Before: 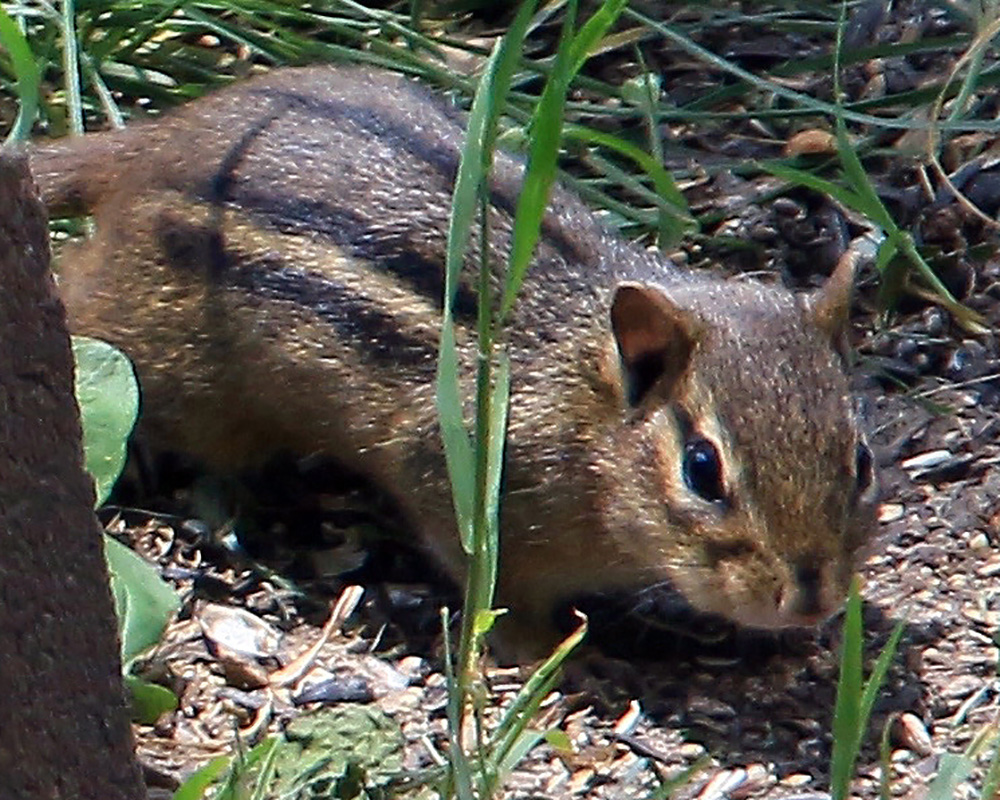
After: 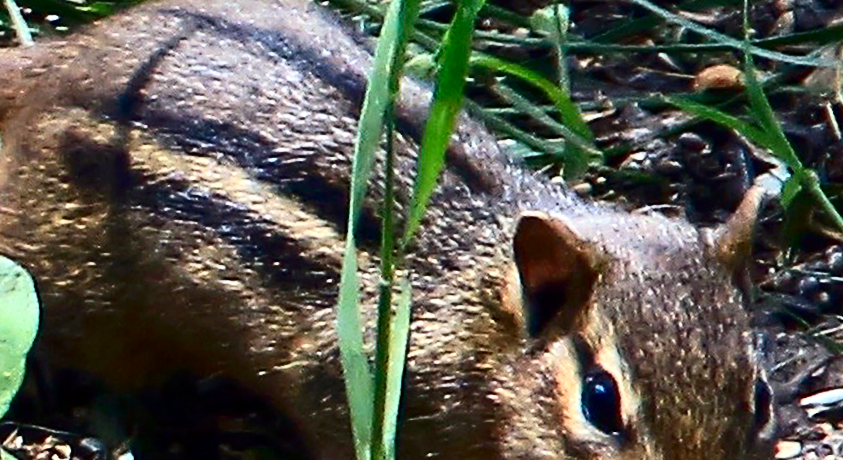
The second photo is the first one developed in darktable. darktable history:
crop and rotate: left 9.345%, top 7.22%, right 4.982%, bottom 32.331%
exposure: exposure 0.2 EV, compensate highlight preservation false
white balance: red 0.978, blue 0.999
contrast brightness saturation: contrast 0.4, brightness 0.05, saturation 0.25
rotate and perspective: rotation 1.57°, crop left 0.018, crop right 0.982, crop top 0.039, crop bottom 0.961
